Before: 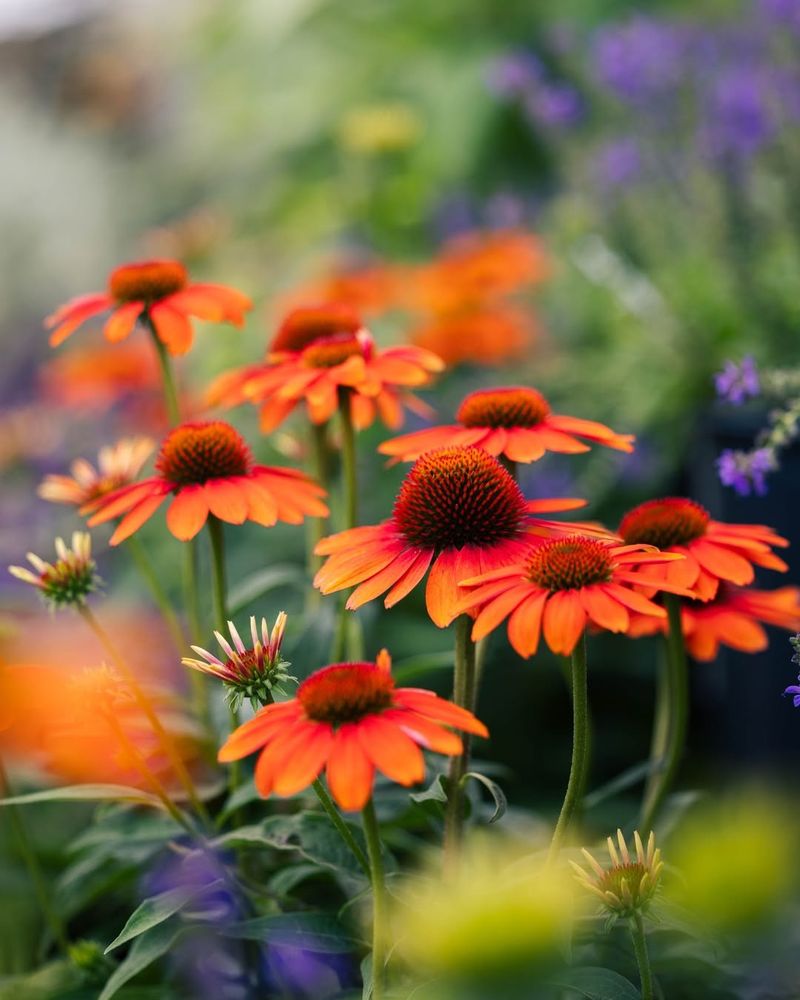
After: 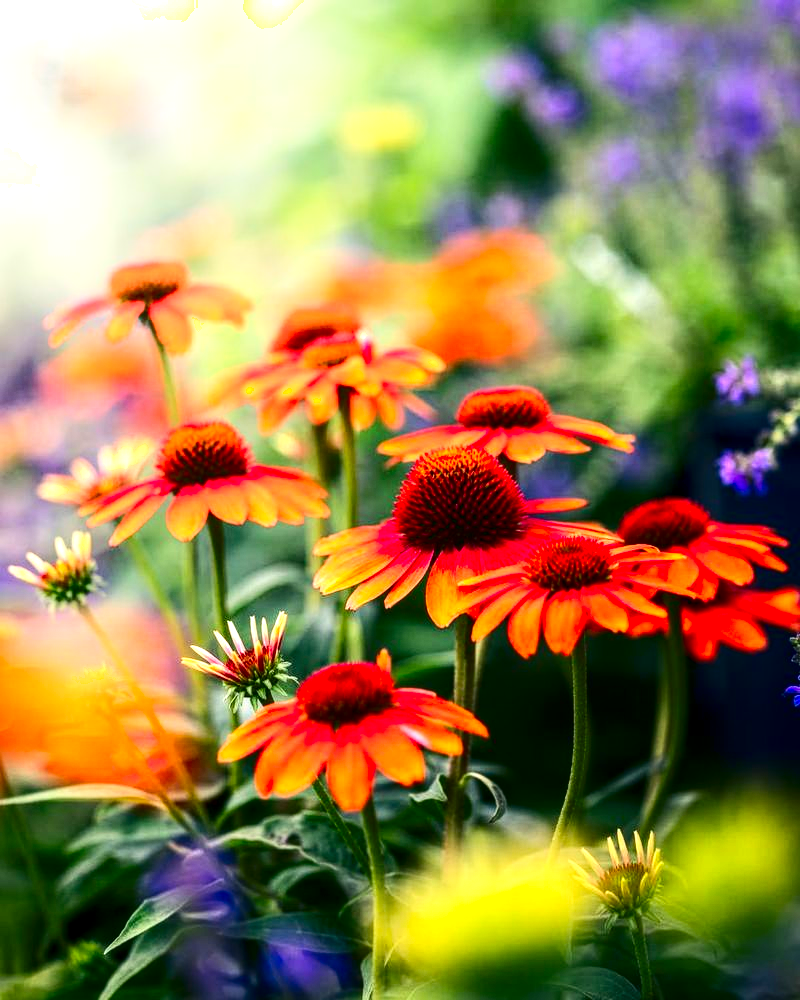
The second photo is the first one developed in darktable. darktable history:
exposure: black level correction 0, exposure 1 EV, compensate highlight preservation false
local contrast: detail 130%
shadows and highlights: shadows -53.64, highlights 84.39, soften with gaussian
contrast brightness saturation: contrast 0.224, brightness -0.194, saturation 0.241
